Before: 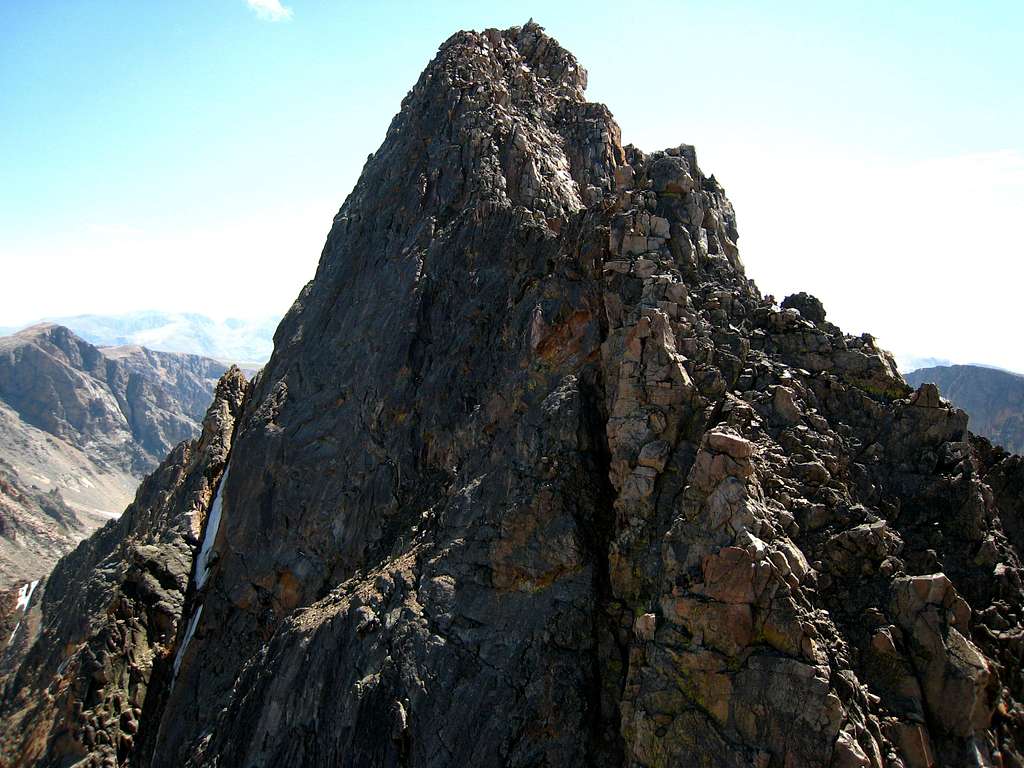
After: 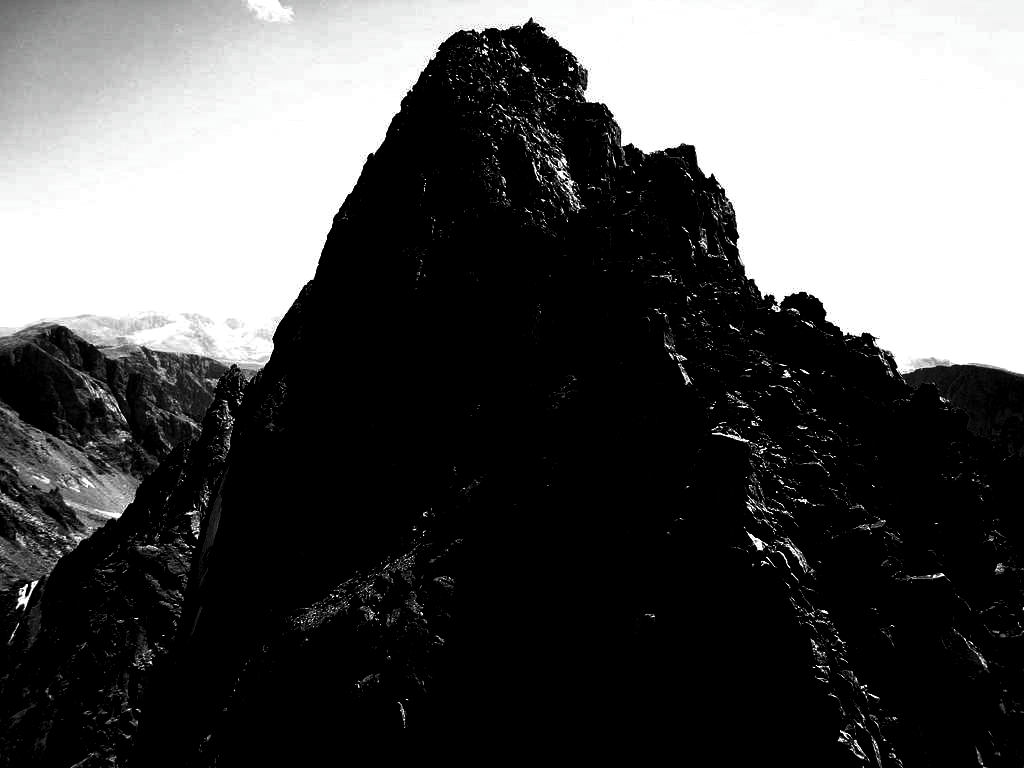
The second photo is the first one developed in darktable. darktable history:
contrast brightness saturation: contrast 0.025, brightness -0.984, saturation -0.994
levels: levels [0.062, 0.494, 0.925]
